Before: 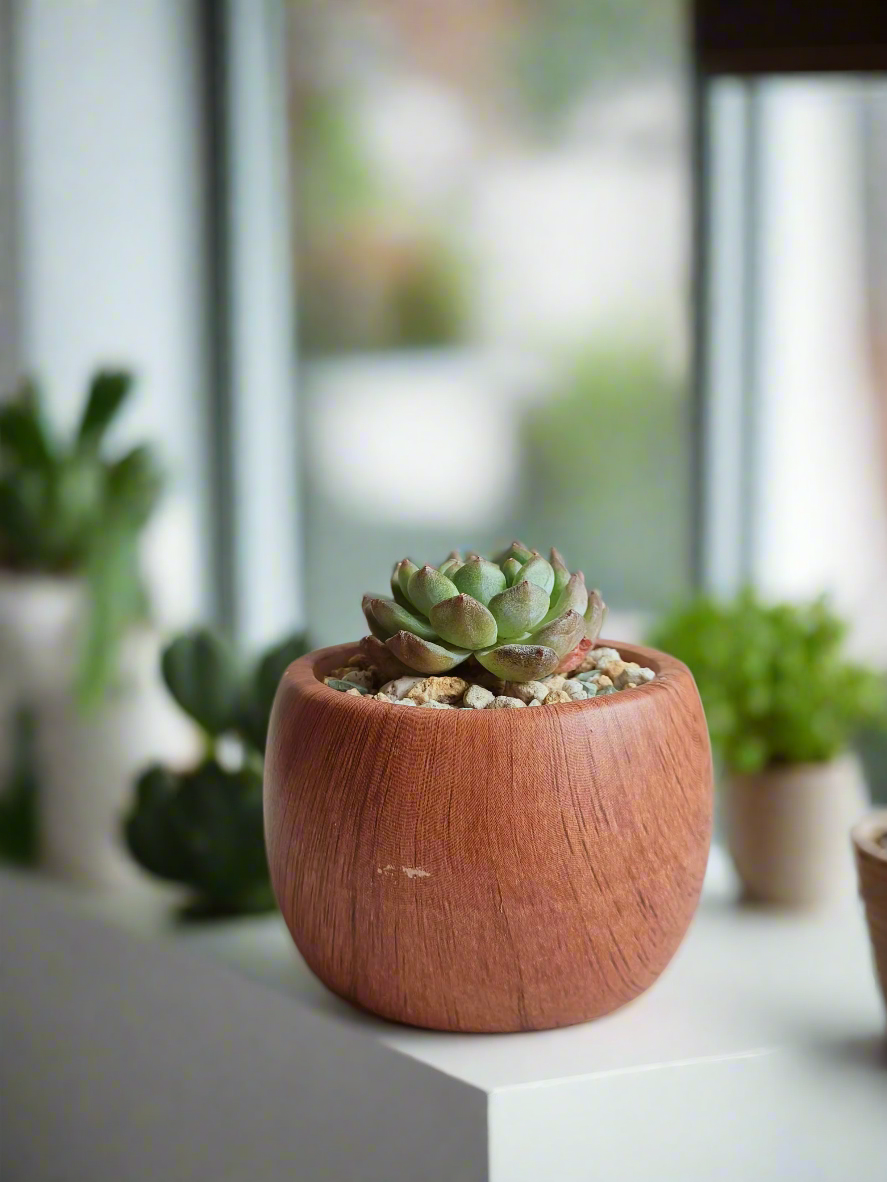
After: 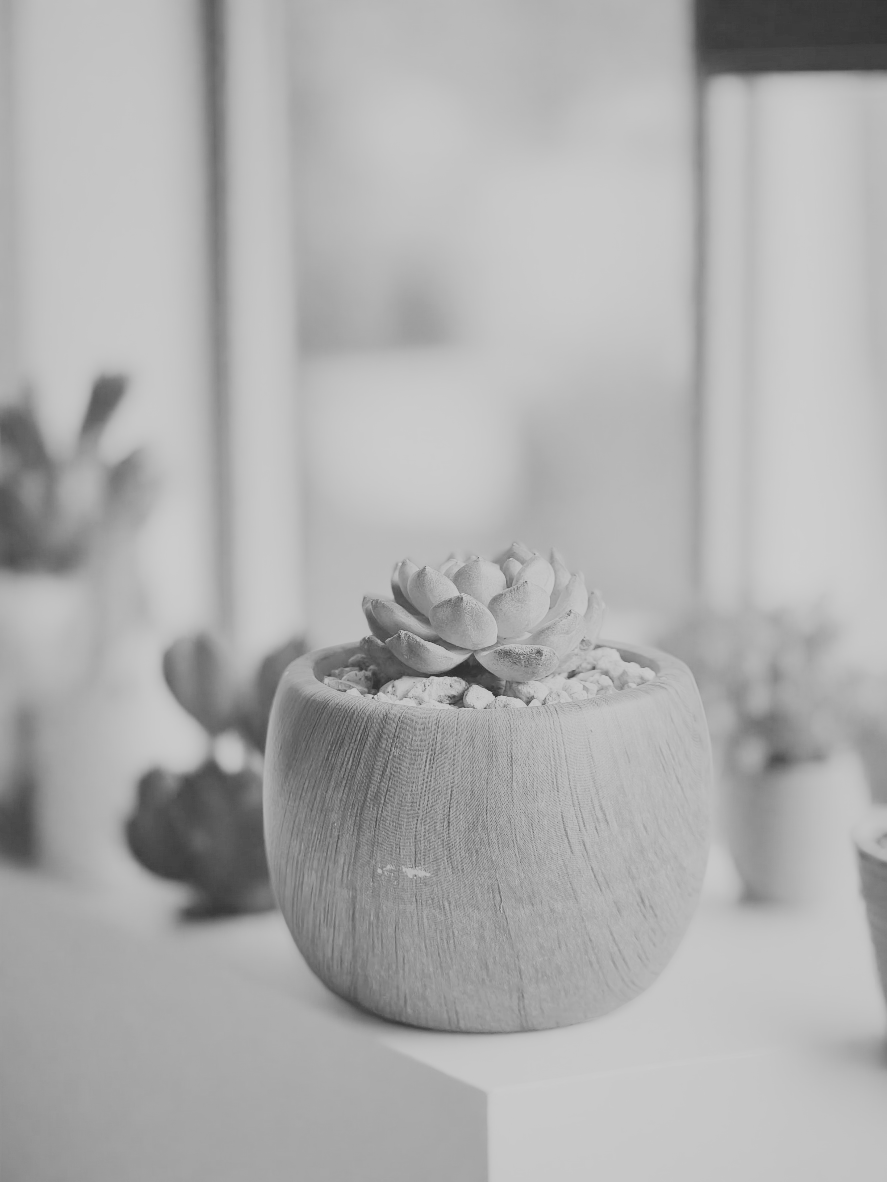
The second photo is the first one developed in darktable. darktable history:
exposure: black level correction 0.002, compensate highlight preservation false
color zones: curves: ch0 [(0, 0.5) (0.143, 0.5) (0.286, 0.5) (0.429, 0.504) (0.571, 0.5) (0.714, 0.509) (0.857, 0.5) (1, 0.5)]; ch1 [(0, 0.425) (0.143, 0.425) (0.286, 0.375) (0.429, 0.405) (0.571, 0.5) (0.714, 0.47) (0.857, 0.425) (1, 0.435)]; ch2 [(0, 0.5) (0.143, 0.5) (0.286, 0.5) (0.429, 0.517) (0.571, 0.5) (0.714, 0.51) (0.857, 0.5) (1, 0.5)]
local contrast: mode bilateral grid, contrast 100, coarseness 100, detail 108%, midtone range 0.2
tone curve: curves: ch0 [(0, 0.23) (0.125, 0.207) (0.245, 0.227) (0.736, 0.695) (1, 0.824)], color space Lab, independent channels, preserve colors none
contrast brightness saturation: saturation -1
